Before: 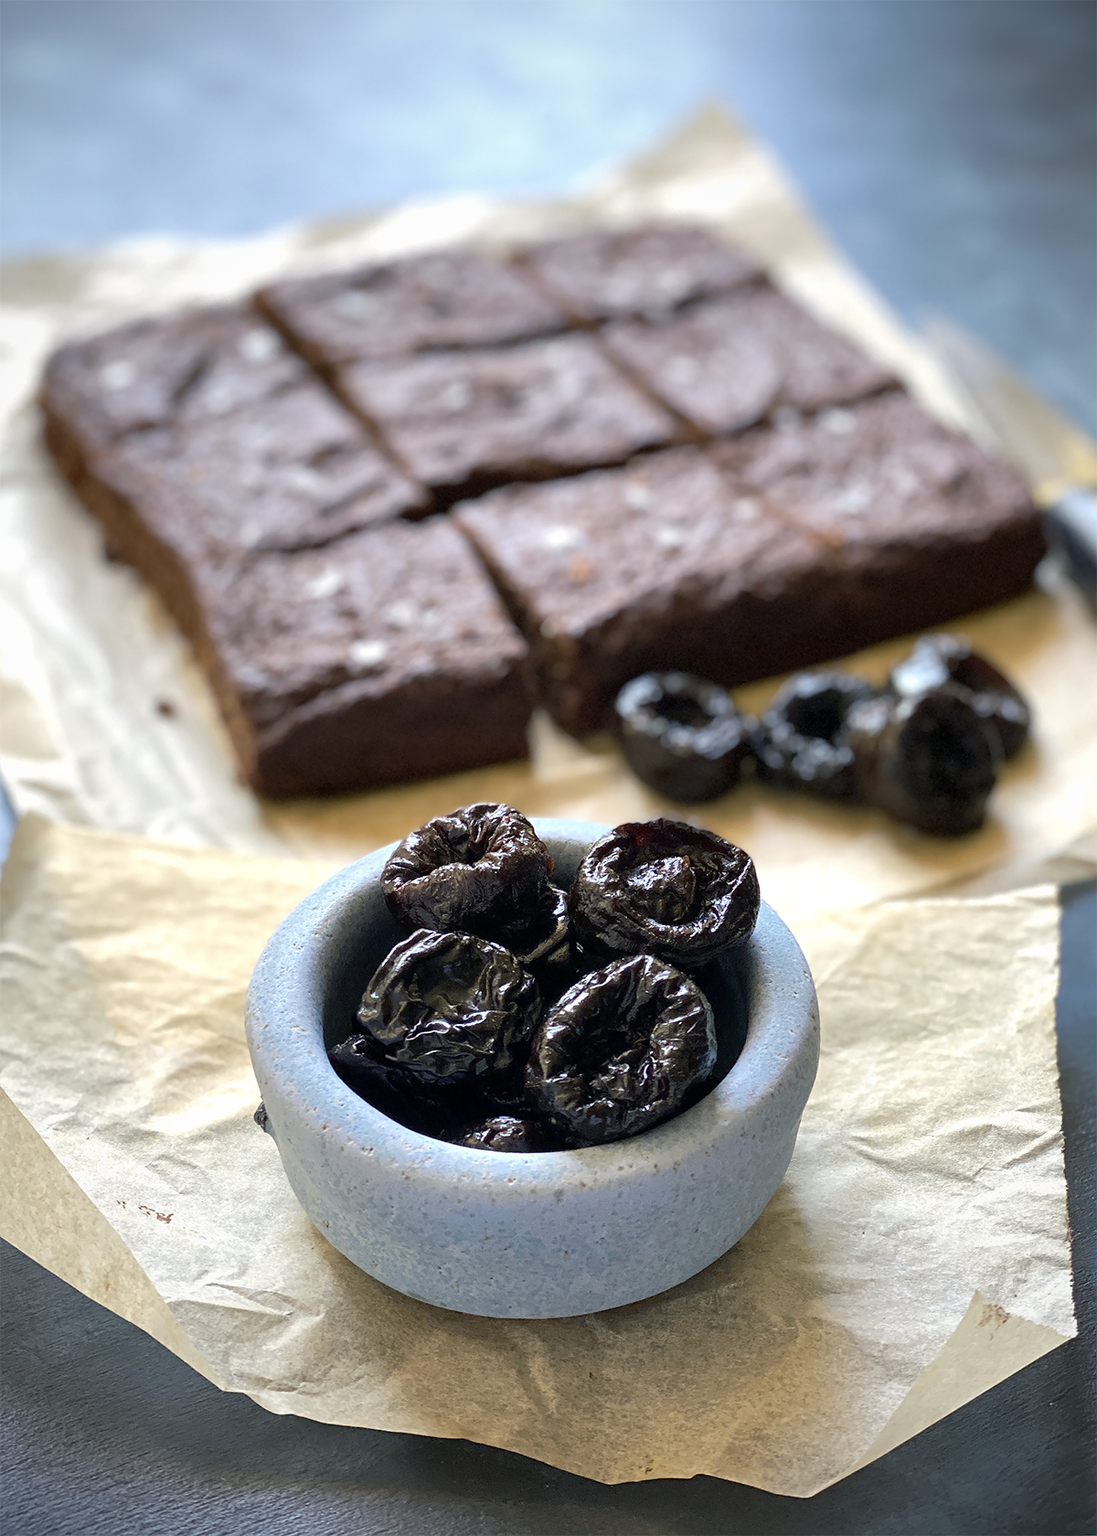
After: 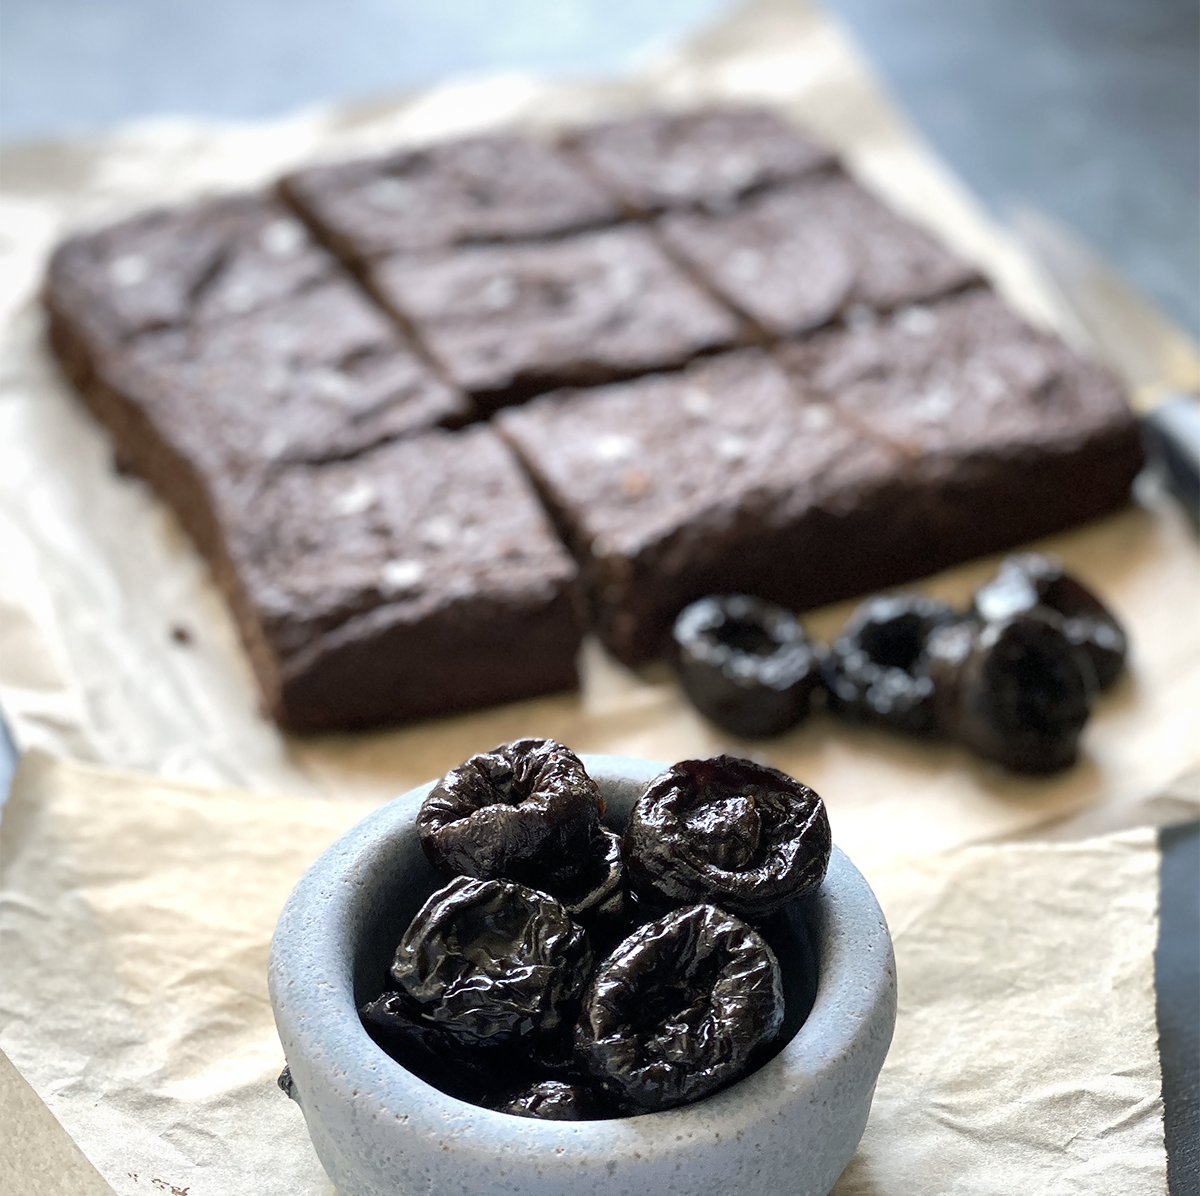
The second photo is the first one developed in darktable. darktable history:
crop and rotate: top 8.384%, bottom 20.374%
contrast brightness saturation: contrast 0.096, saturation -0.374
